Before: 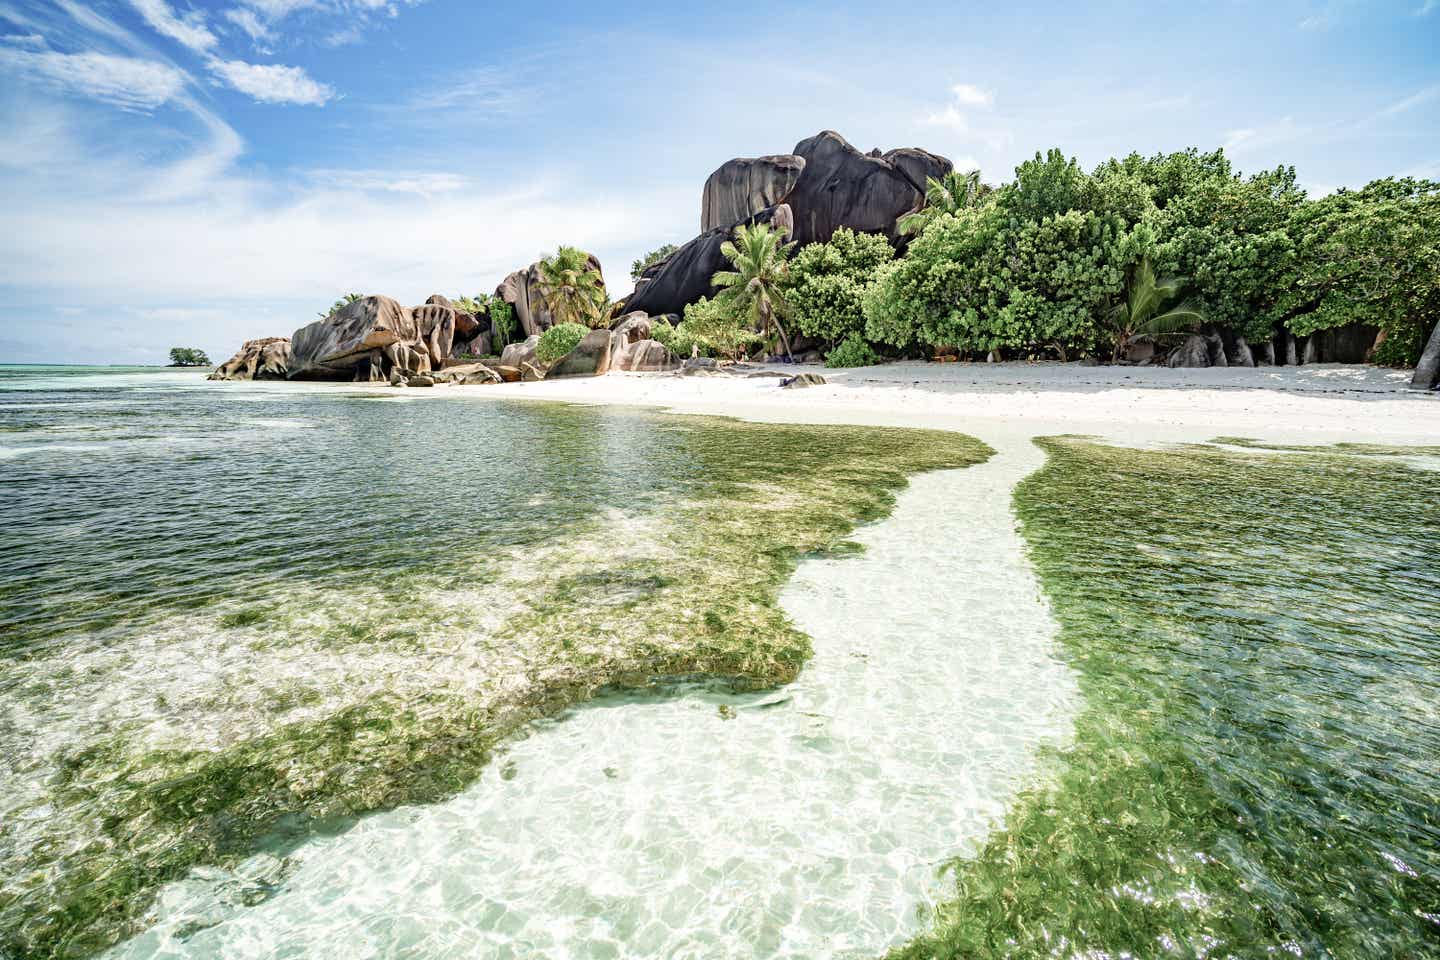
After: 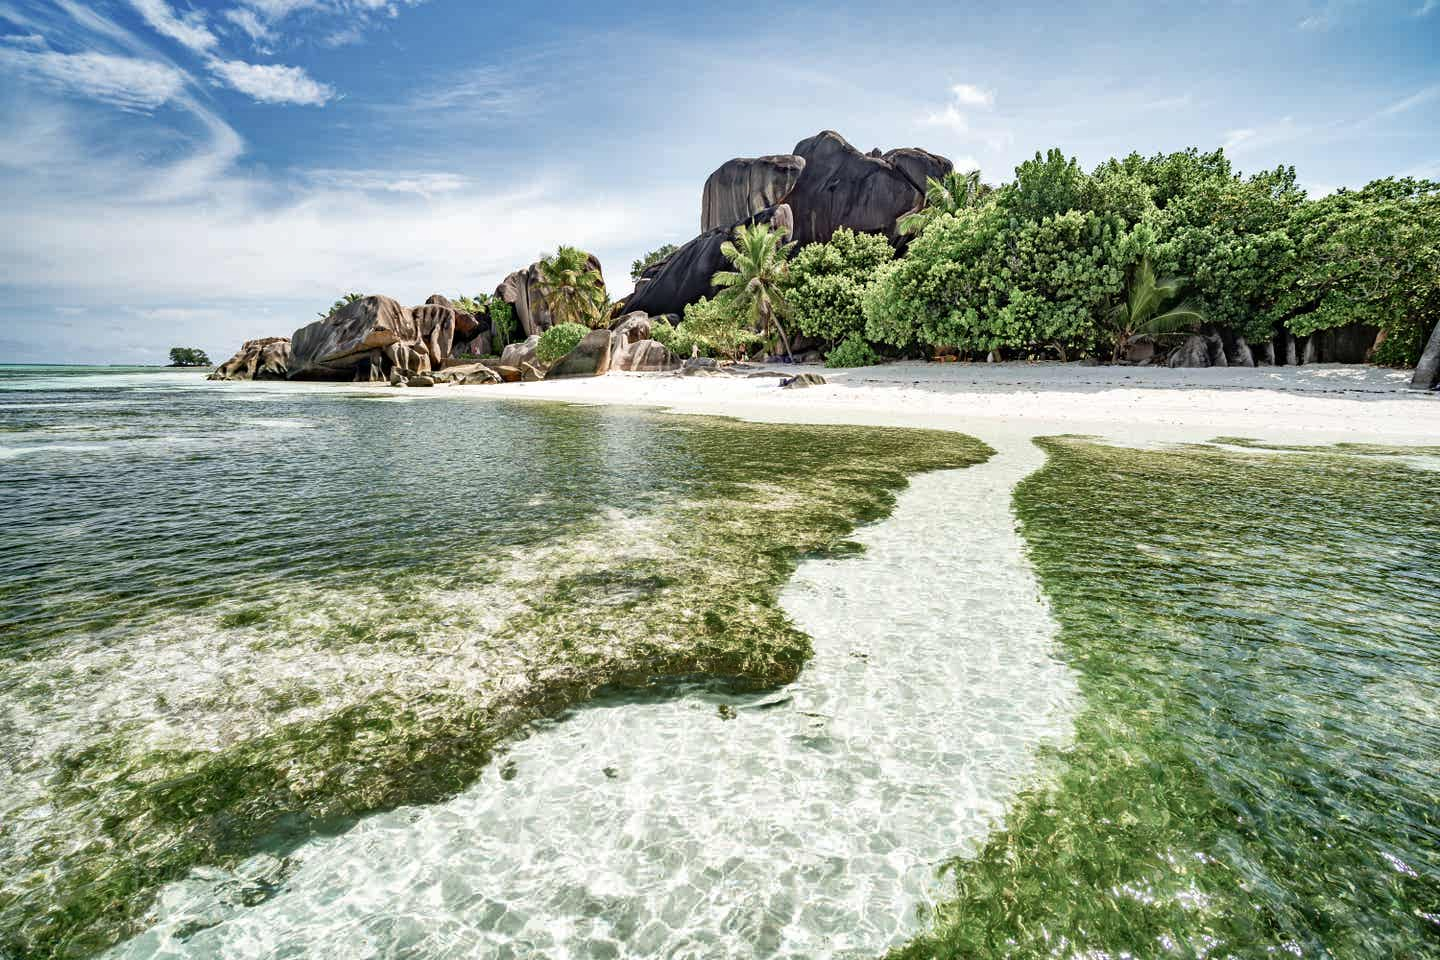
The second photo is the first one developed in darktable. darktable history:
shadows and highlights: shadows 58.63, highlights -60.2, highlights color adjustment 0.361%, soften with gaussian
